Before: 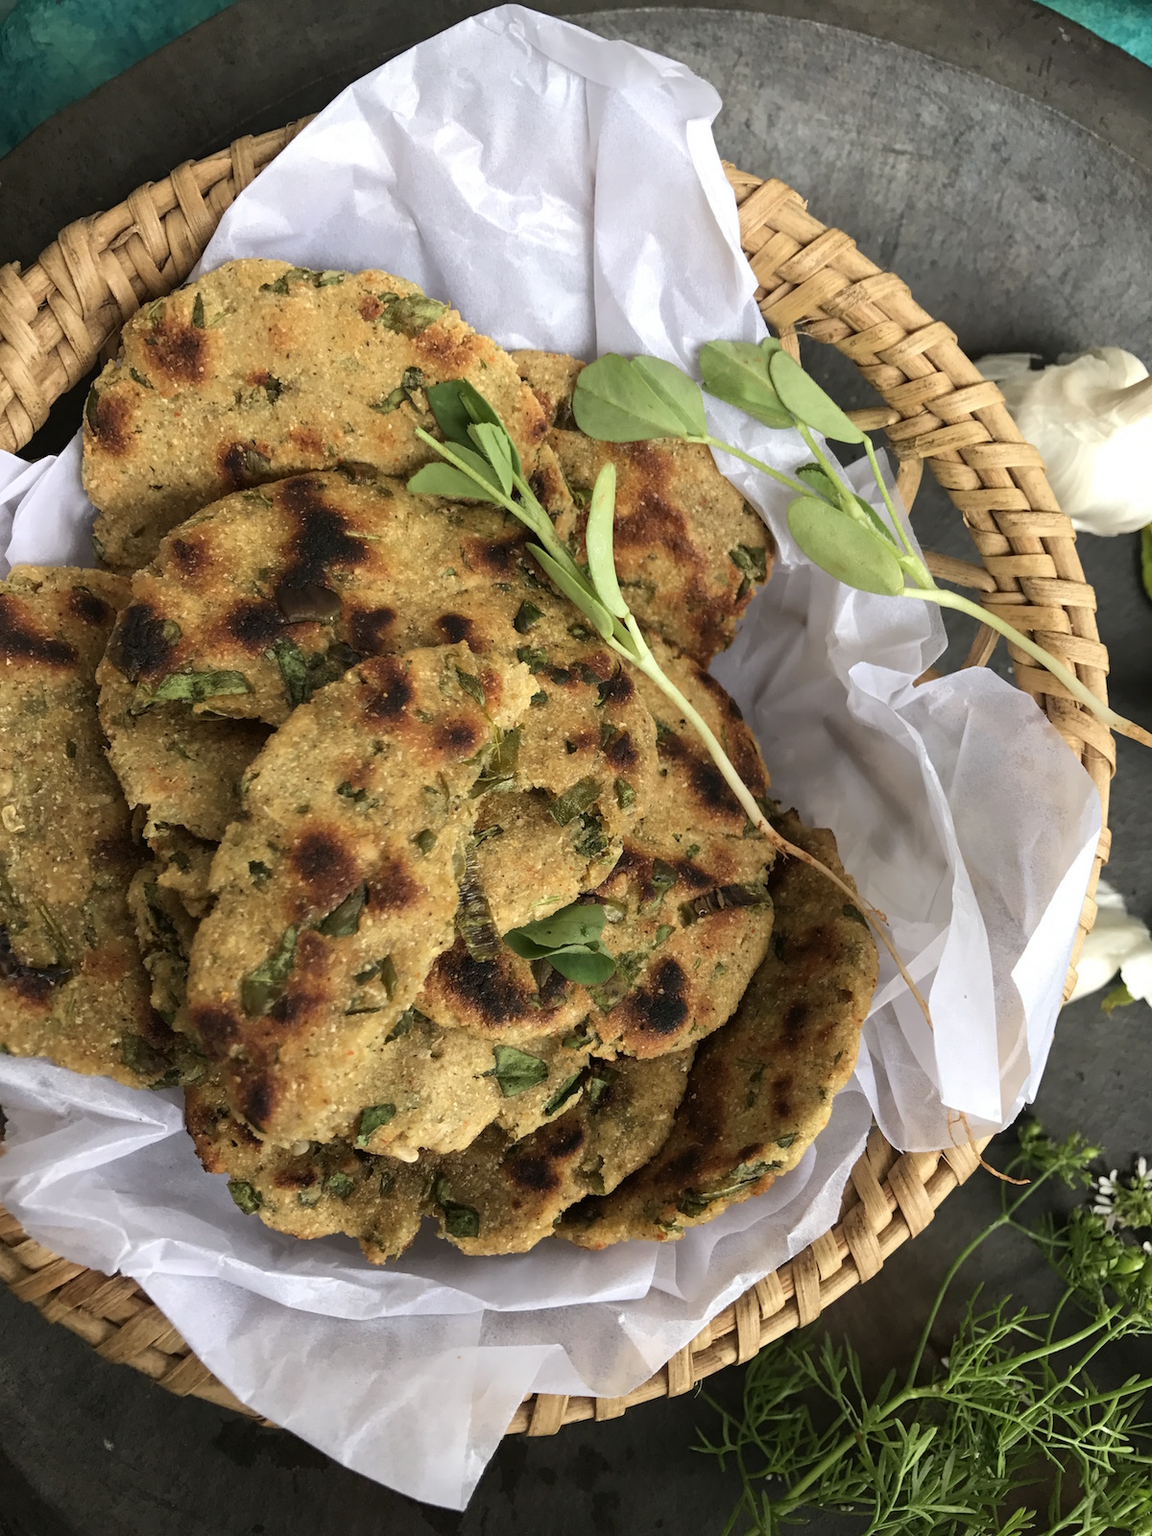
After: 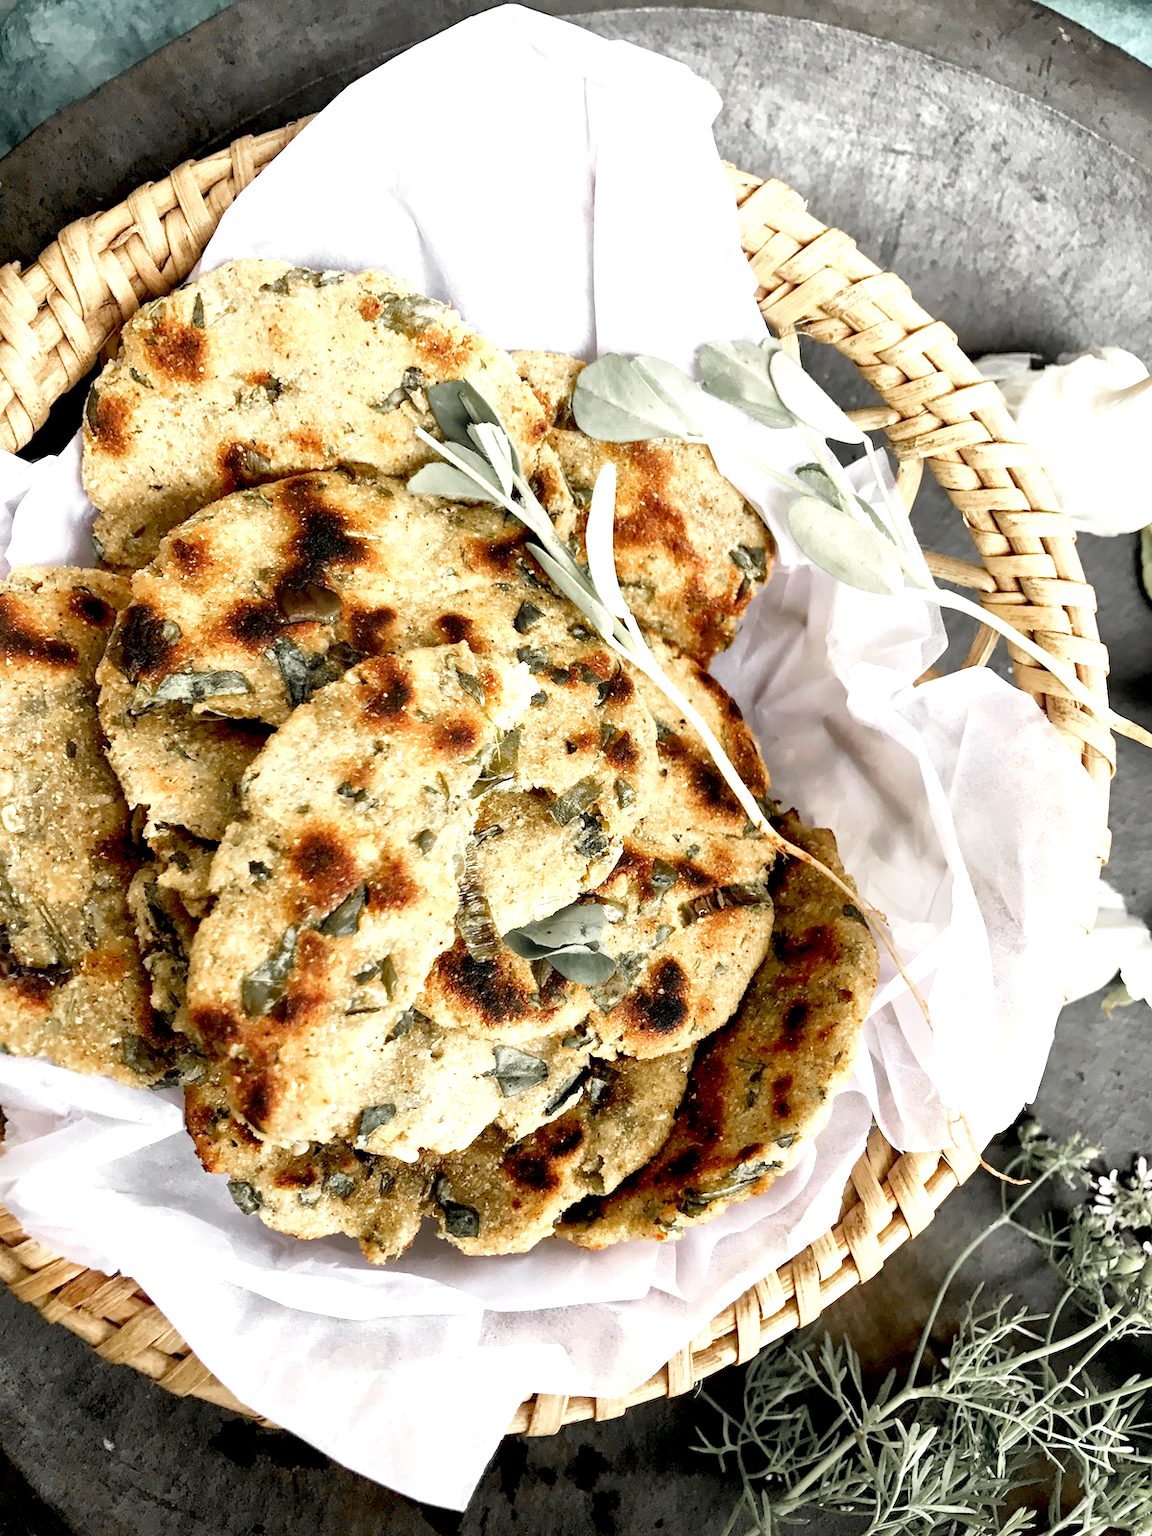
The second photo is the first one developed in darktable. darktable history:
local contrast: mode bilateral grid, contrast 20, coarseness 50, detail 171%, midtone range 0.2
exposure: black level correction 0.01, exposure 1 EV, compensate highlight preservation false
base curve: curves: ch0 [(0, 0) (0.204, 0.334) (0.55, 0.733) (1, 1)], preserve colors none
color zones: curves: ch1 [(0, 0.638) (0.193, 0.442) (0.286, 0.15) (0.429, 0.14) (0.571, 0.142) (0.714, 0.154) (0.857, 0.175) (1, 0.638)]
